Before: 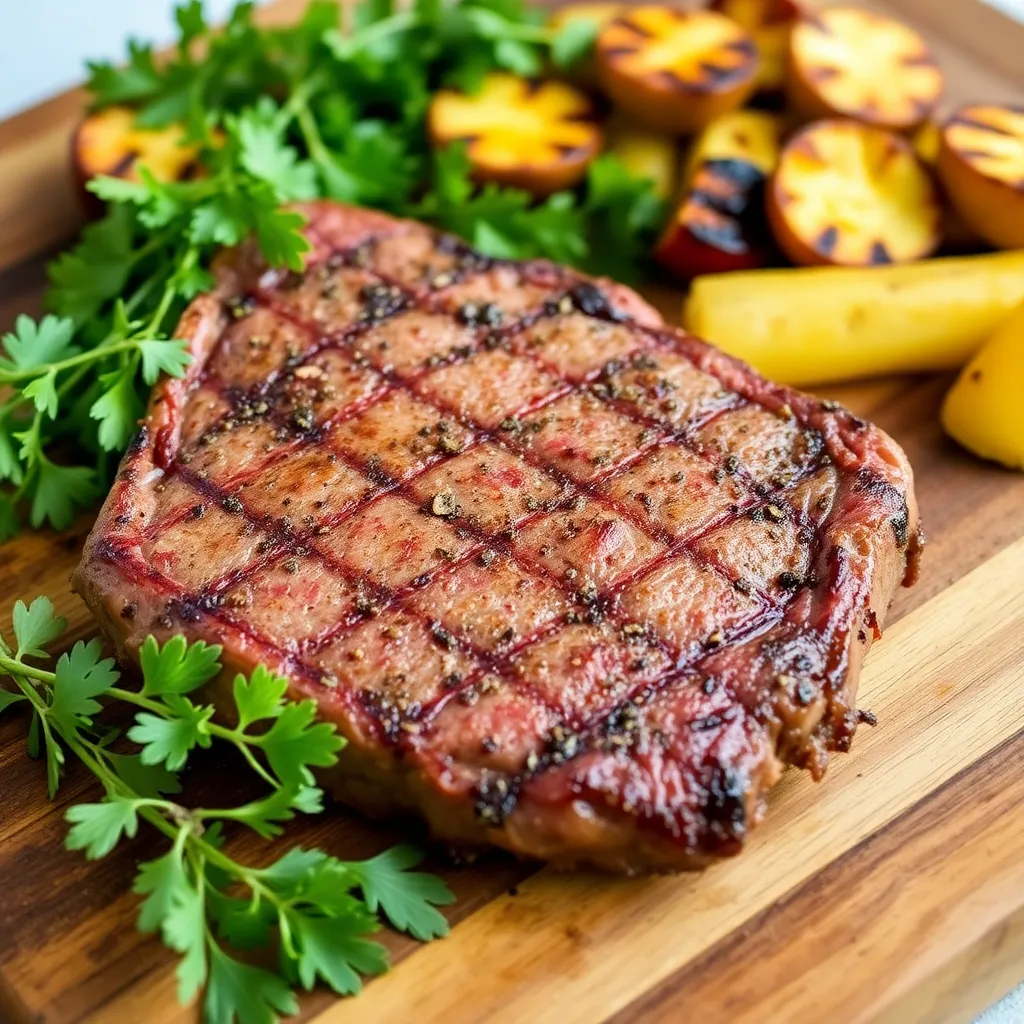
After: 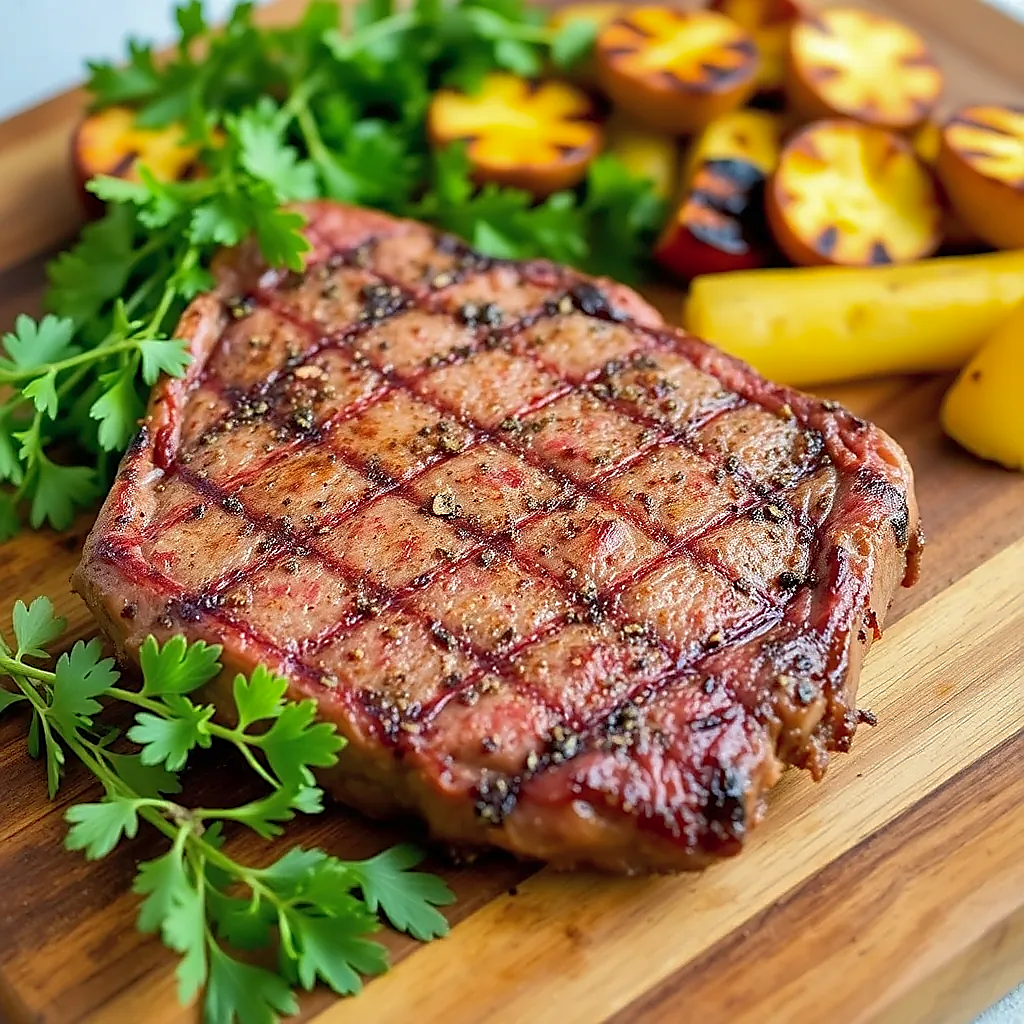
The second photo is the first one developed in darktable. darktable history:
shadows and highlights: on, module defaults
sharpen: radius 1.4, amount 1.25, threshold 0.7
